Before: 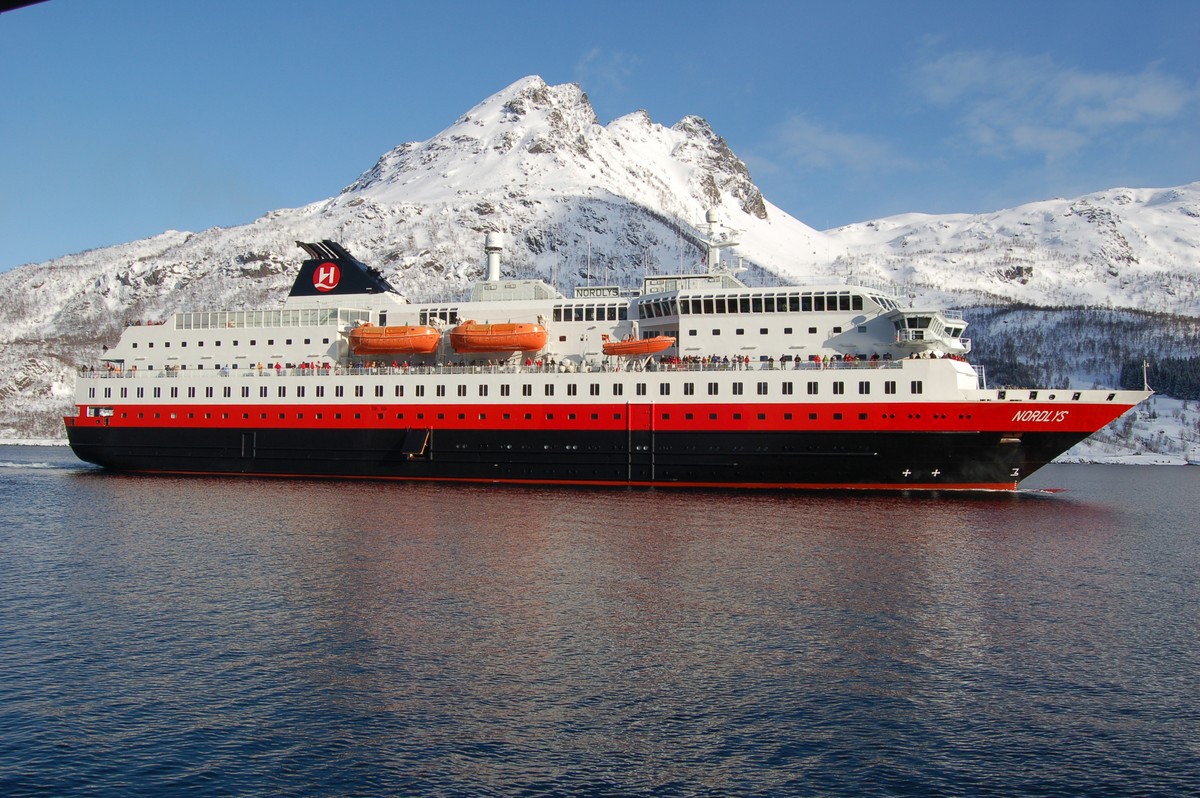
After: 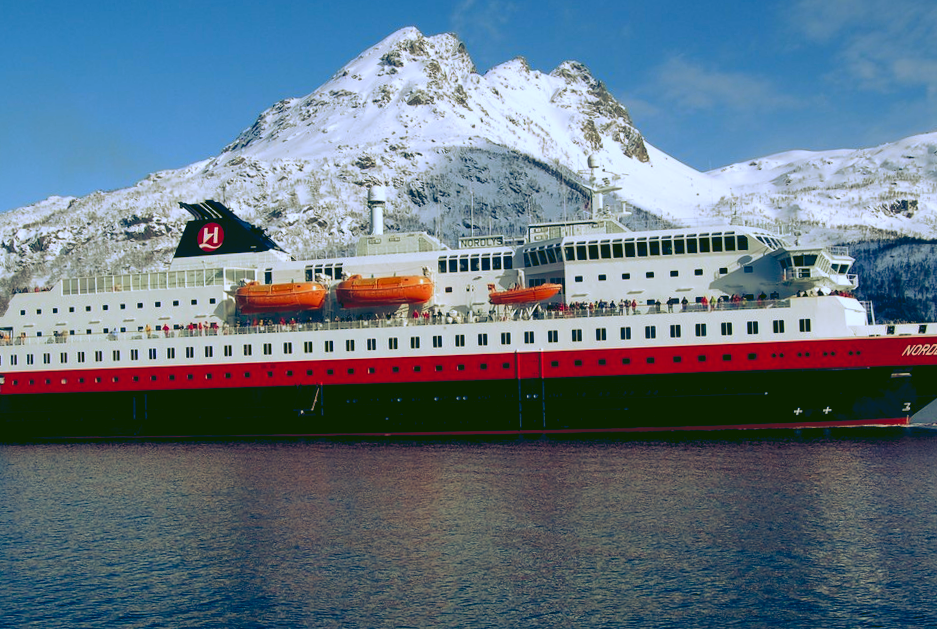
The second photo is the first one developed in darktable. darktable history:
color balance rgb: shadows lift › luminance -41.13%, shadows lift › chroma 14.13%, shadows lift › hue 260°, power › luminance -3.76%, power › chroma 0.56%, power › hue 40.37°, highlights gain › luminance 16.81%, highlights gain › chroma 2.94%, highlights gain › hue 260°, global offset › luminance -0.29%, global offset › chroma 0.31%, global offset › hue 260°, perceptual saturation grading › global saturation 20%, perceptual saturation grading › highlights -13.92%, perceptual saturation grading › shadows 50%
crop and rotate: left 7.196%, top 4.574%, right 10.605%, bottom 13.178%
rotate and perspective: rotation -2.12°, lens shift (vertical) 0.009, lens shift (horizontal) -0.008, automatic cropping original format, crop left 0.036, crop right 0.964, crop top 0.05, crop bottom 0.959
rgb curve: curves: ch0 [(0.123, 0.061) (0.995, 0.887)]; ch1 [(0.06, 0.116) (1, 0.906)]; ch2 [(0, 0) (0.824, 0.69) (1, 1)], mode RGB, independent channels, compensate middle gray true
